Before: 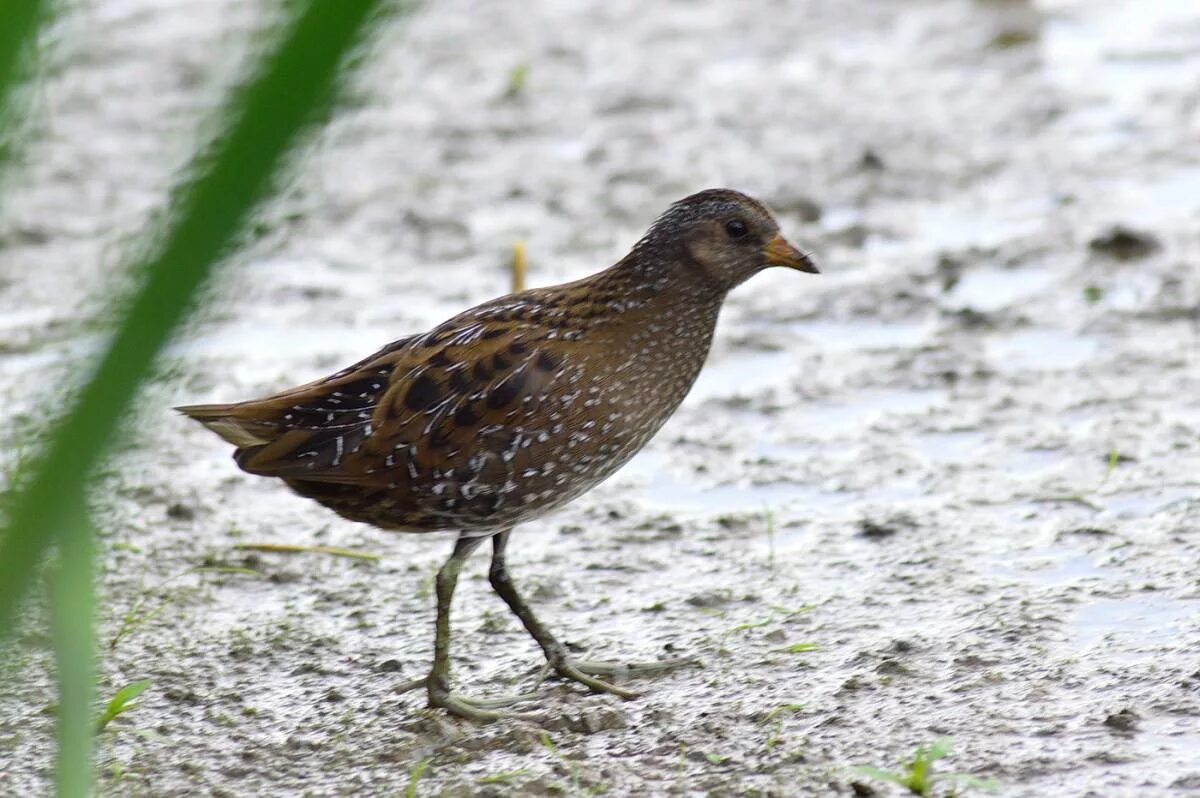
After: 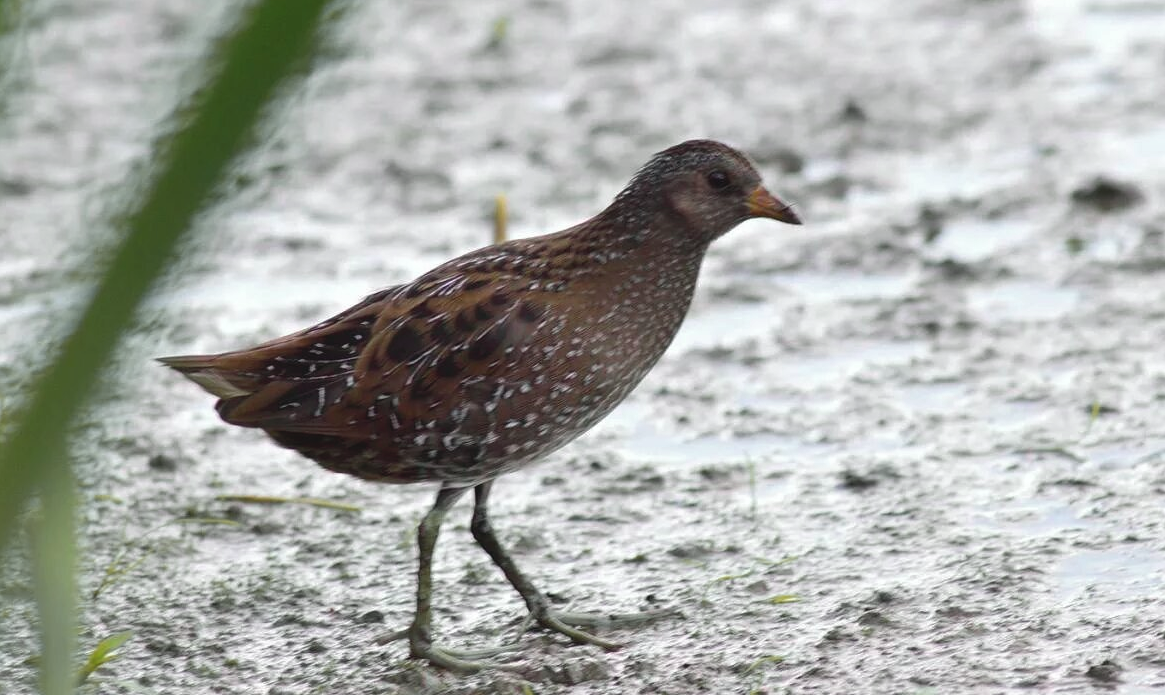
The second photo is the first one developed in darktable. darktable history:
crop: left 1.507%, top 6.147%, right 1.379%, bottom 6.637%
tone curve: curves: ch0 [(0, 0.046) (0.04, 0.074) (0.883, 0.858) (1, 1)]; ch1 [(0, 0) (0.146, 0.159) (0.338, 0.365) (0.417, 0.455) (0.489, 0.486) (0.504, 0.502) (0.529, 0.537) (0.563, 0.567) (1, 1)]; ch2 [(0, 0) (0.307, 0.298) (0.388, 0.375) (0.443, 0.456) (0.485, 0.492) (0.544, 0.525) (1, 1)], color space Lab, independent channels, preserve colors none
